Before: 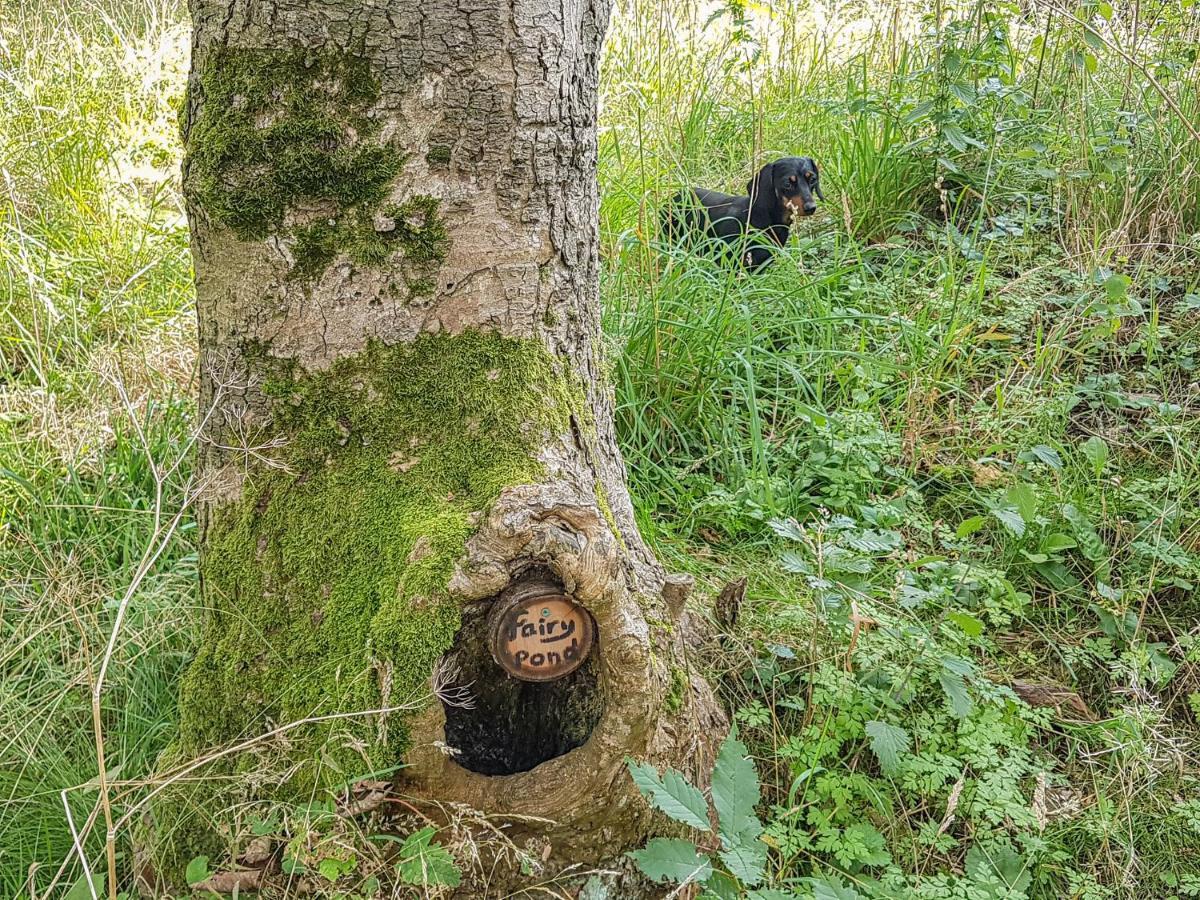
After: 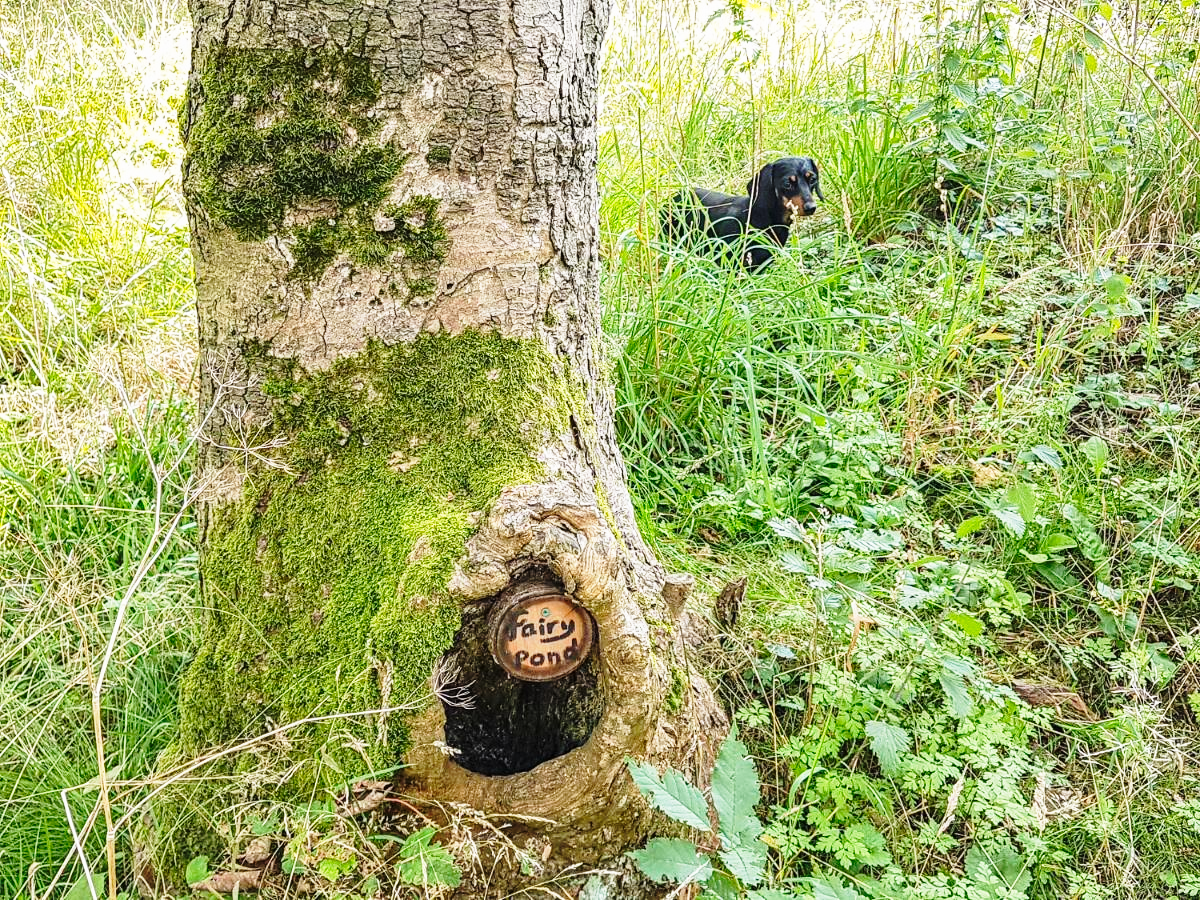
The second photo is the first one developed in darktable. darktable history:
base curve: curves: ch0 [(0, 0) (0.026, 0.03) (0.109, 0.232) (0.351, 0.748) (0.669, 0.968) (1, 1)], preserve colors none
exposure: exposure -0.324 EV, compensate highlight preservation false
